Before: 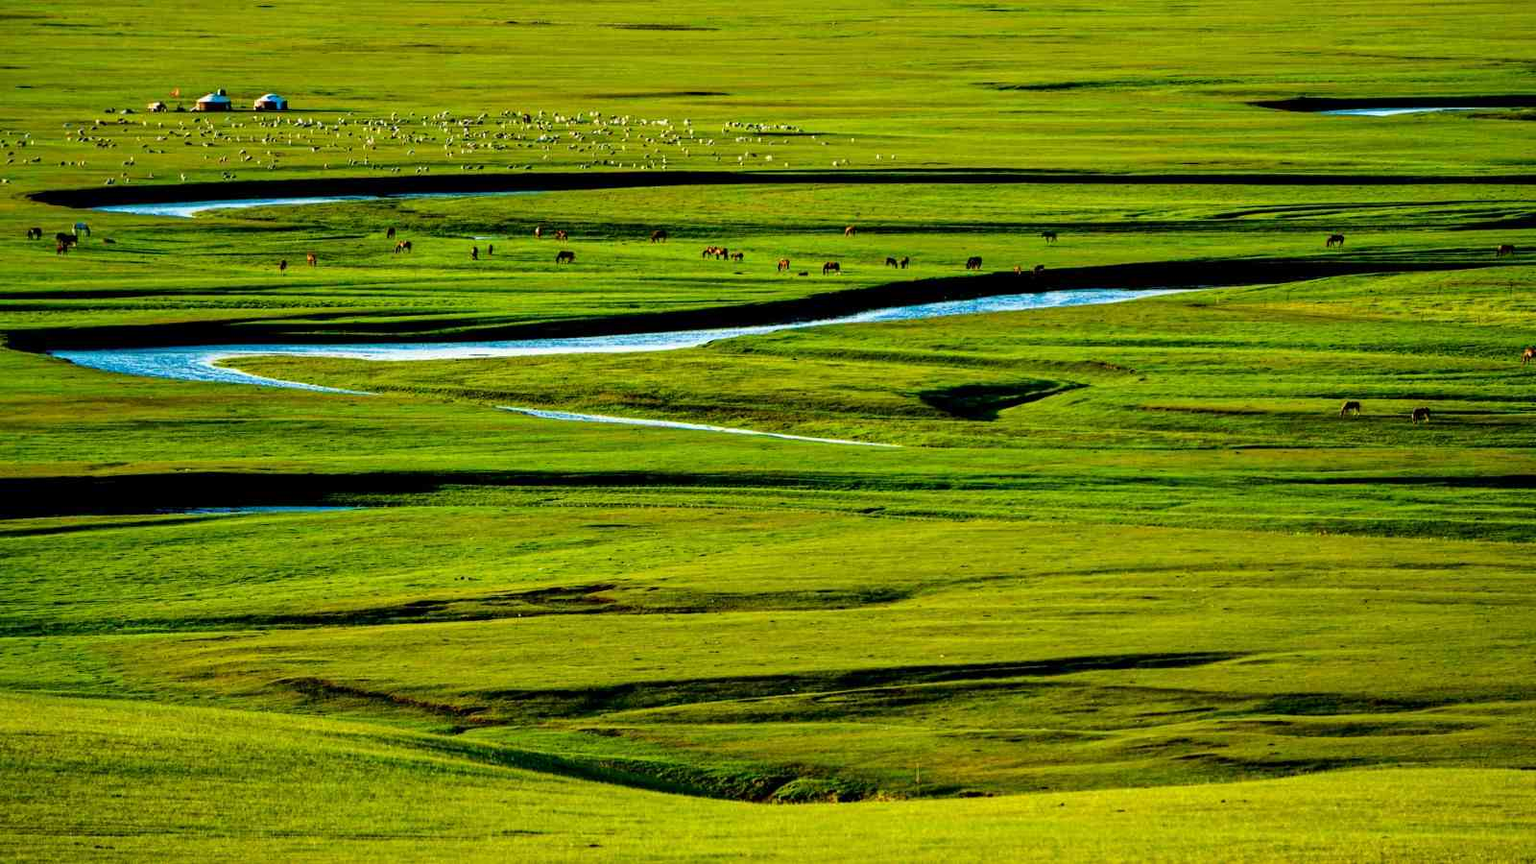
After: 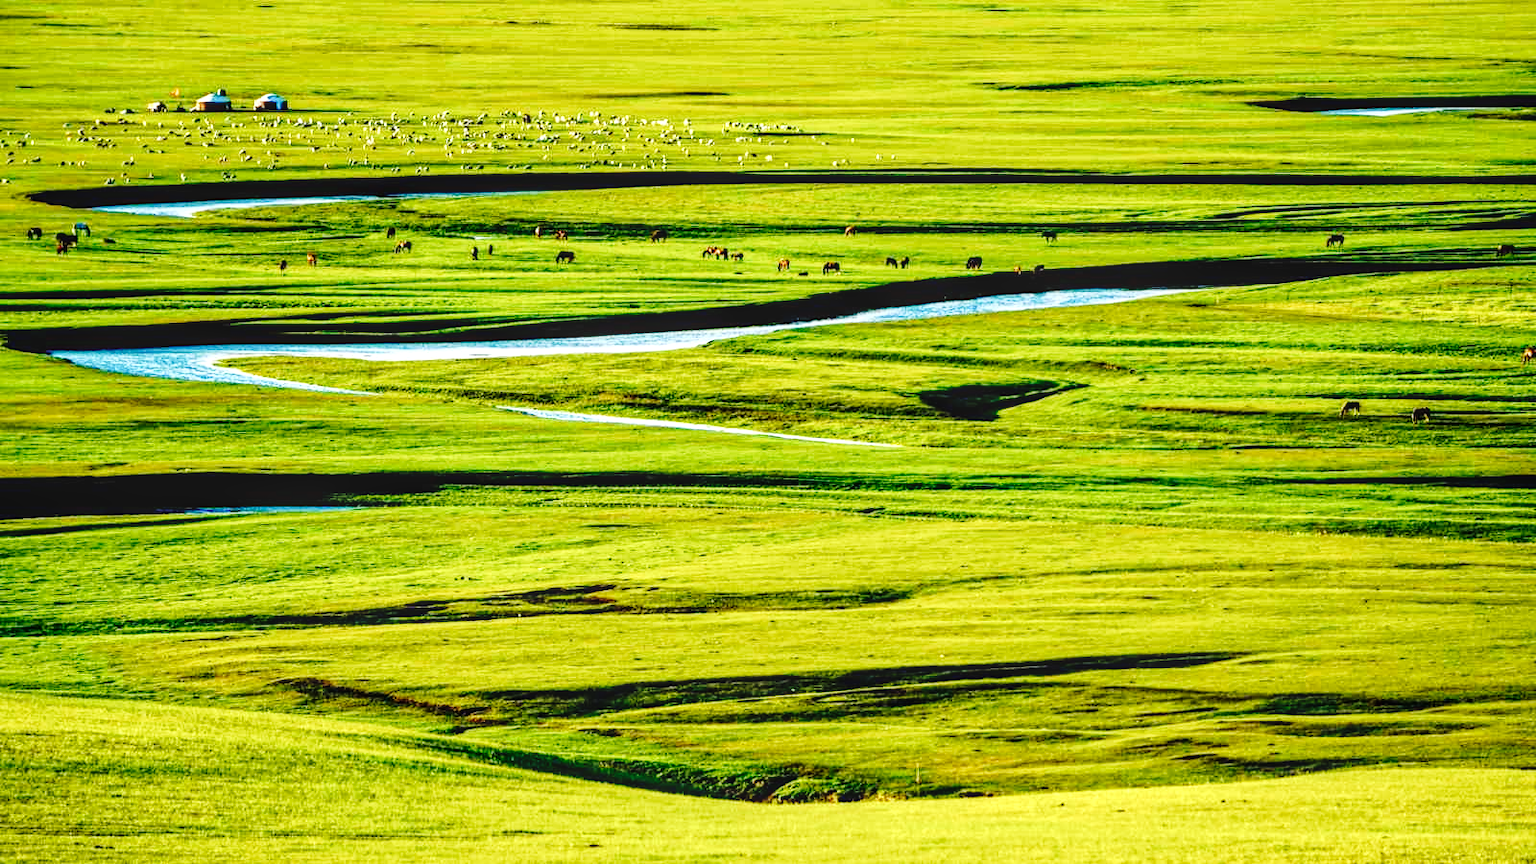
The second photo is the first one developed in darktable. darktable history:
contrast brightness saturation: contrast -0.083, brightness -0.033, saturation -0.109
tone equalizer: -8 EV -1.12 EV, -7 EV -1.02 EV, -6 EV -0.846 EV, -5 EV -0.576 EV, -3 EV 0.591 EV, -2 EV 0.895 EV, -1 EV 0.997 EV, +0 EV 1.08 EV, smoothing diameter 25%, edges refinement/feathering 7.9, preserve details guided filter
base curve: curves: ch0 [(0, 0) (0.036, 0.025) (0.121, 0.166) (0.206, 0.329) (0.605, 0.79) (1, 1)], preserve colors none
local contrast: on, module defaults
